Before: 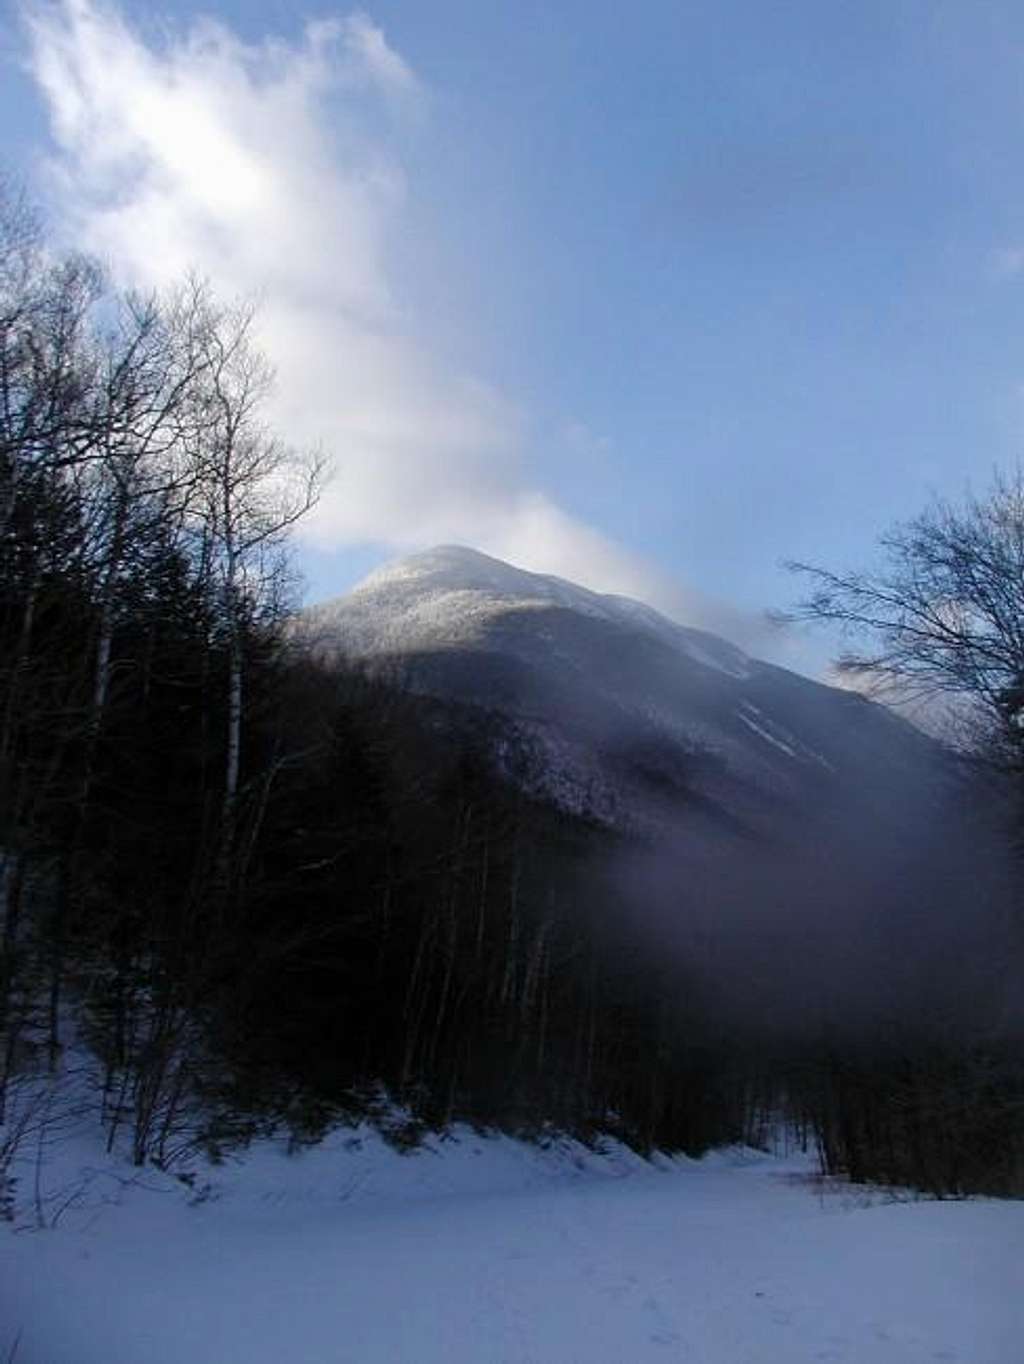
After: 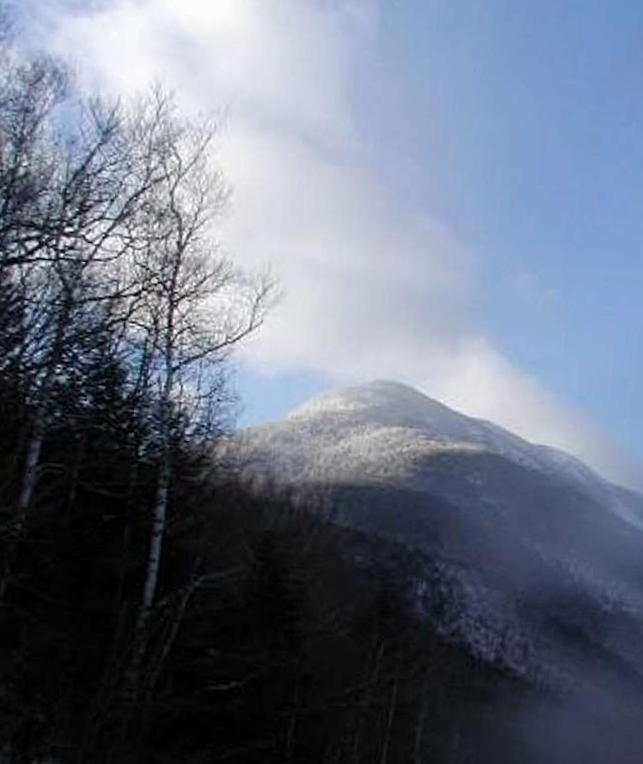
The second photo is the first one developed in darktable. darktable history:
crop and rotate: angle -5.49°, left 2.132%, top 7.021%, right 27.322%, bottom 30.022%
